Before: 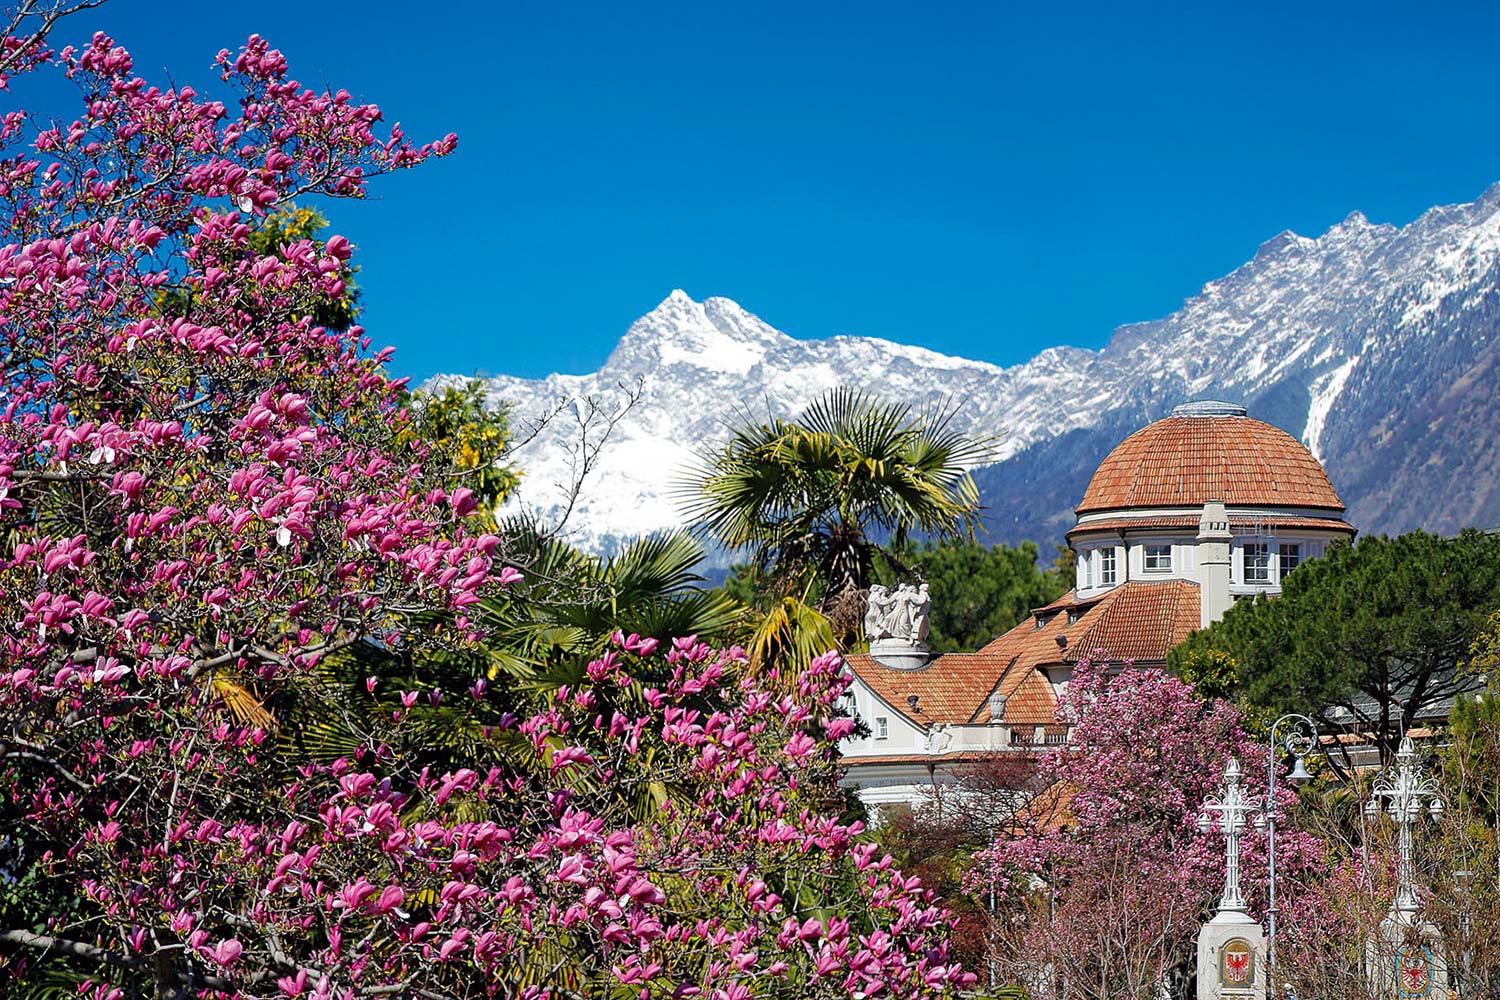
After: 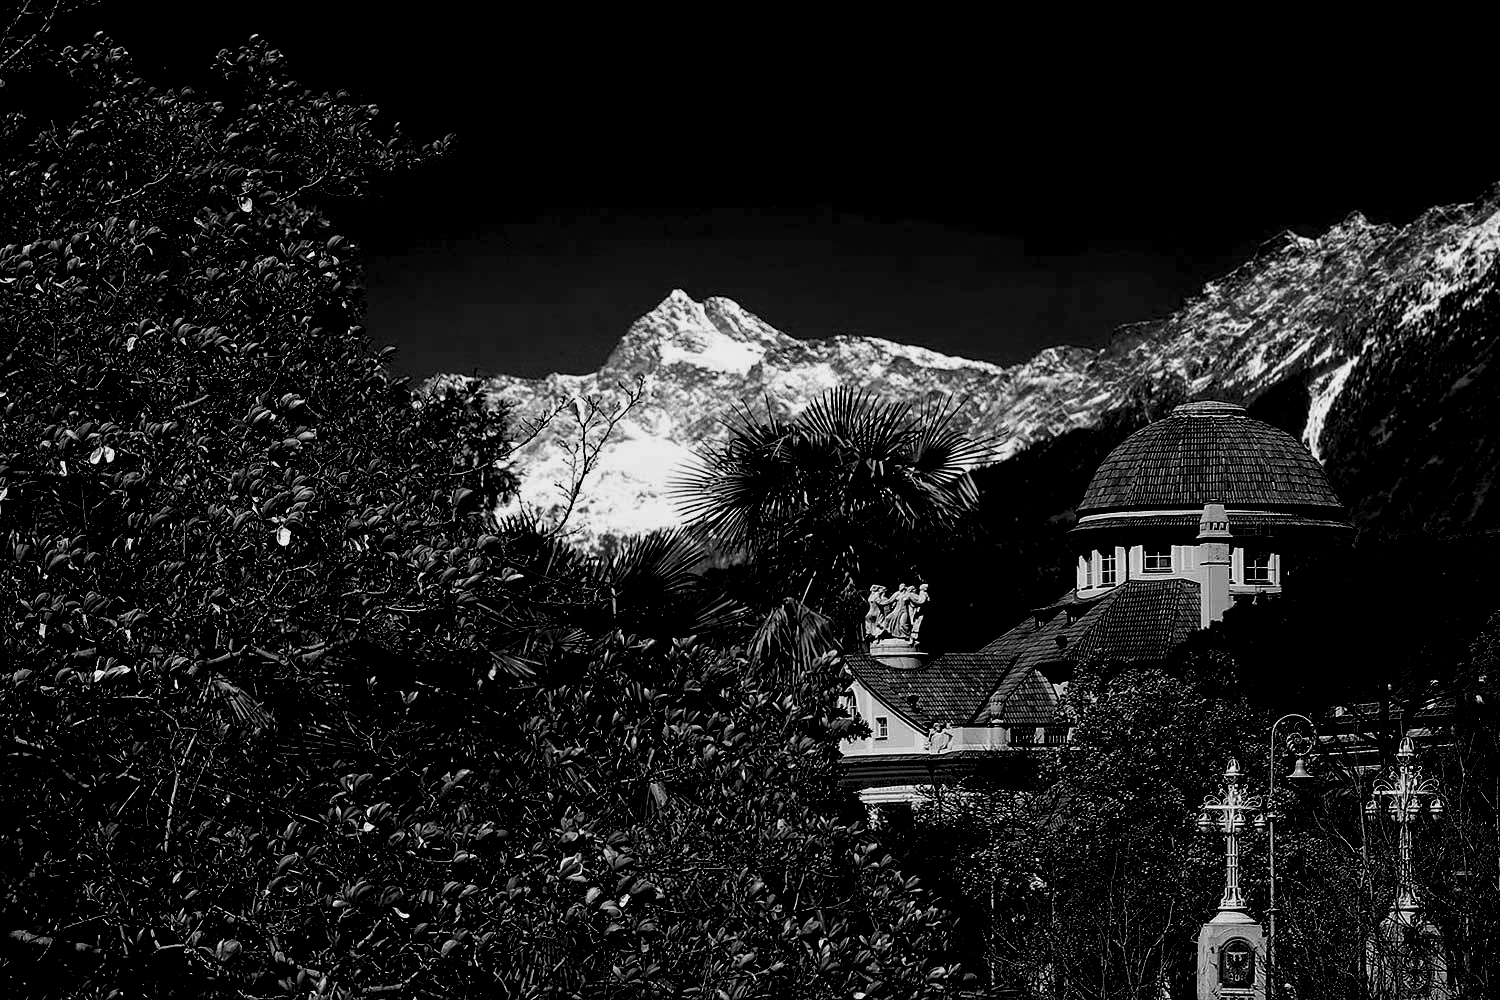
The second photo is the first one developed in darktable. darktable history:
monochrome: a 14.95, b -89.96
white balance: red 1.029, blue 0.92
levels: levels [0.514, 0.759, 1]
color balance rgb: shadows lift › chroma 2%, shadows lift › hue 263°, highlights gain › chroma 8%, highlights gain › hue 84°, linear chroma grading › global chroma -15%, saturation formula JzAzBz (2021)
